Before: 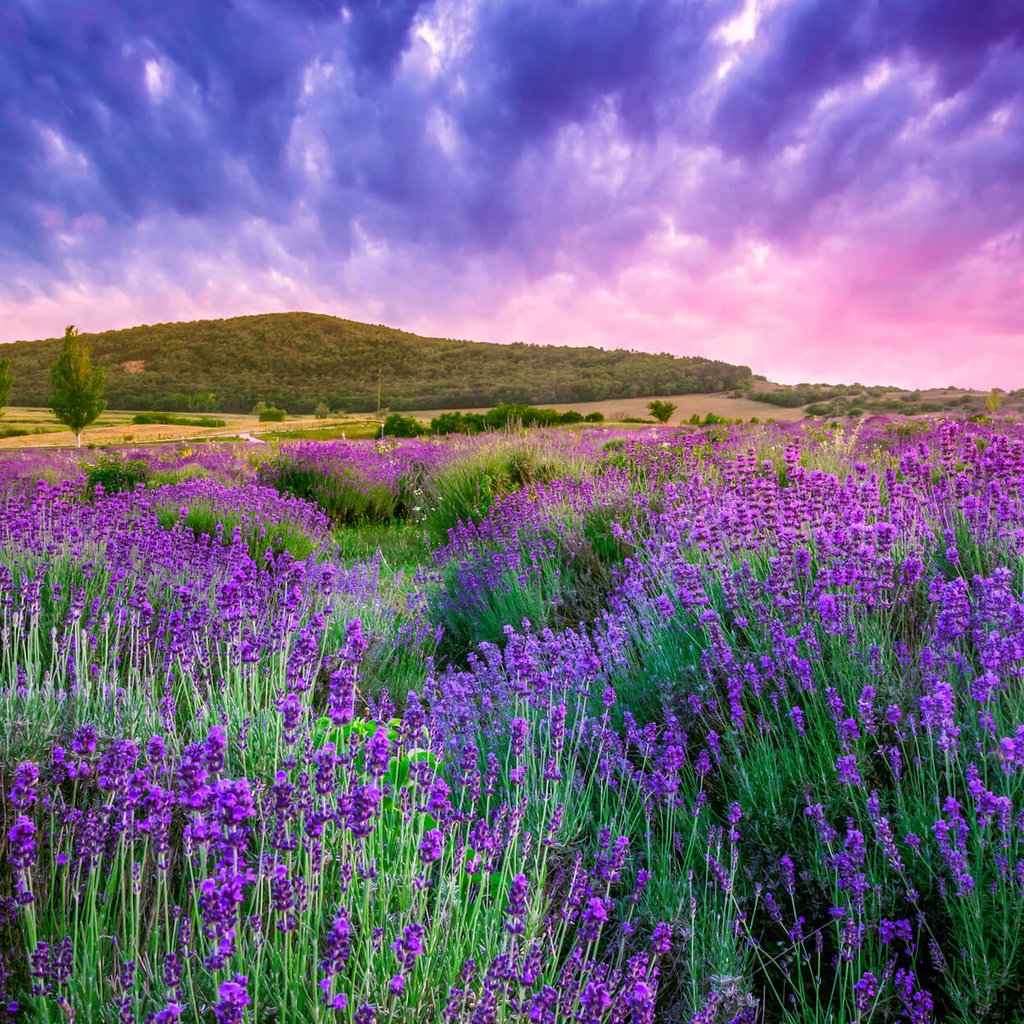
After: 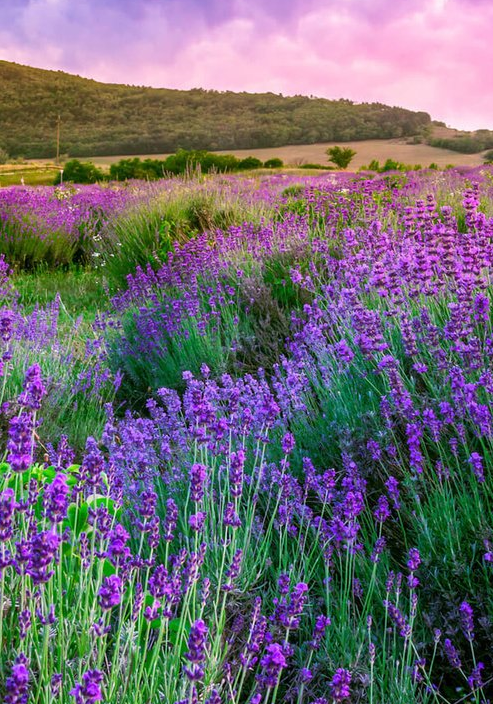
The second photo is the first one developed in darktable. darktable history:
crop: left 31.402%, top 24.82%, right 20.411%, bottom 6.337%
